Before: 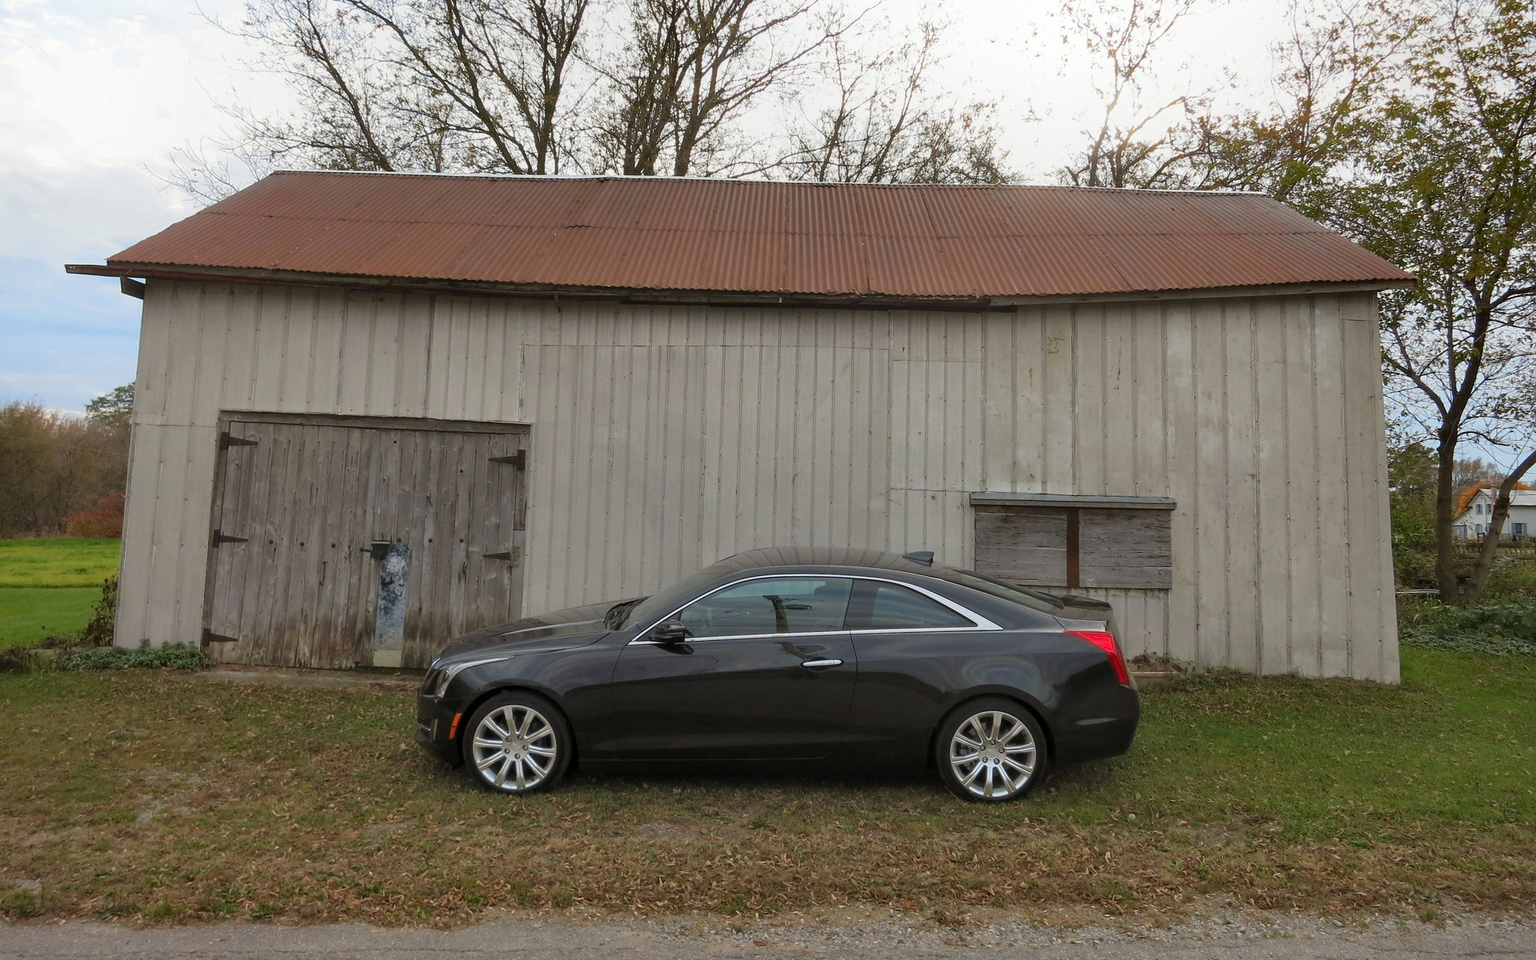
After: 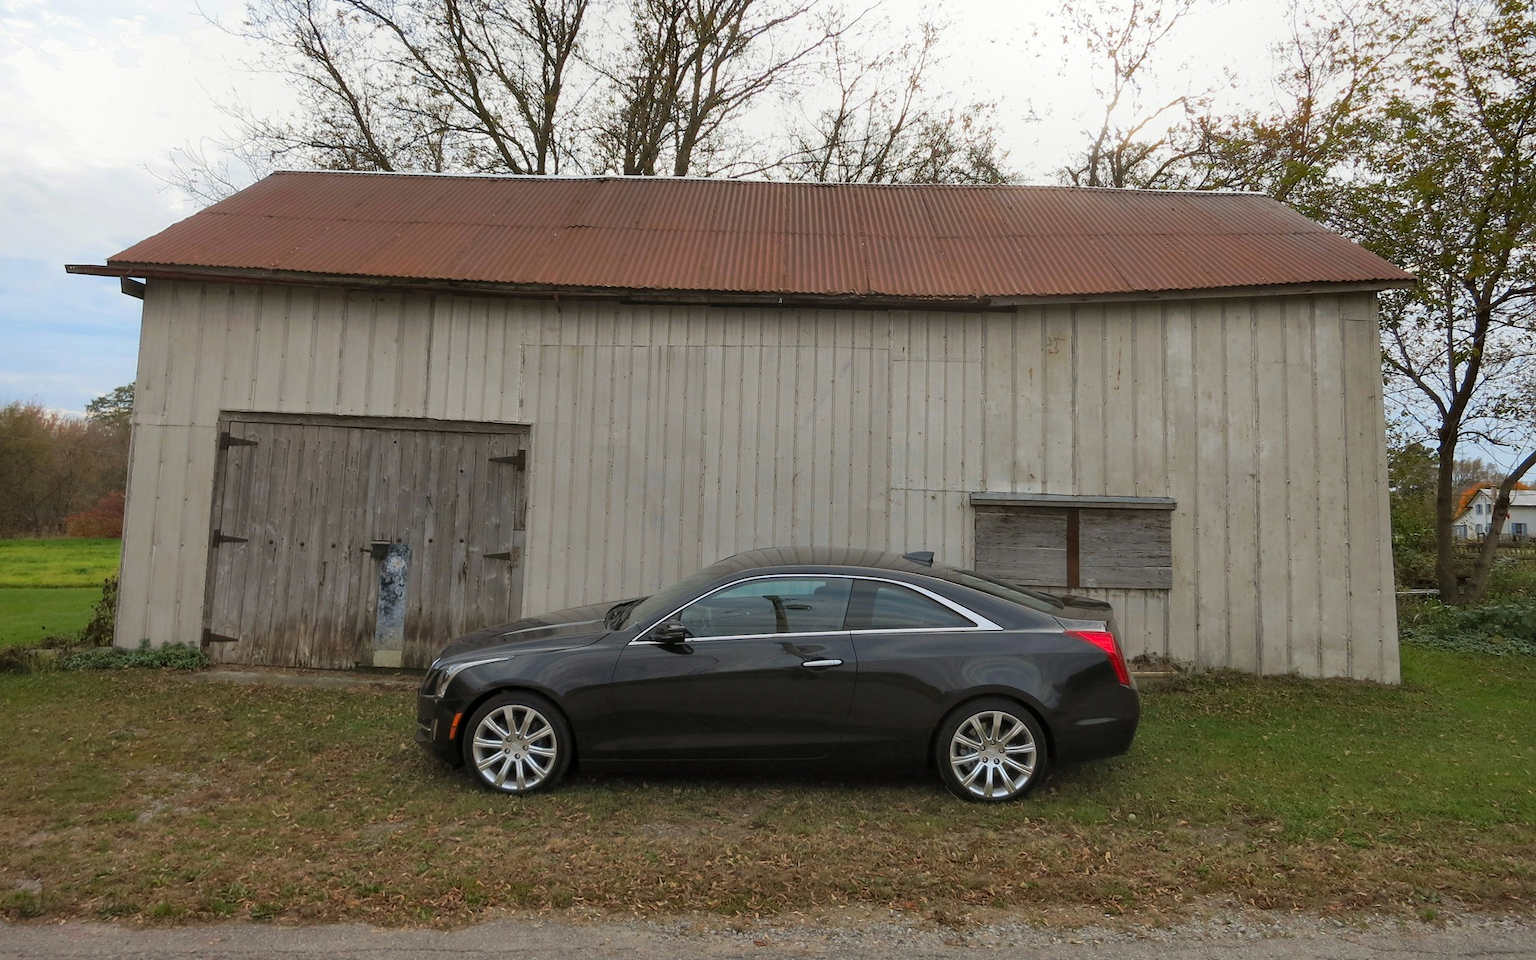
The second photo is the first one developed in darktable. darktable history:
tone curve: curves: ch0 [(0, 0) (0.003, 0.003) (0.011, 0.011) (0.025, 0.025) (0.044, 0.044) (0.069, 0.068) (0.1, 0.099) (0.136, 0.134) (0.177, 0.175) (0.224, 0.222) (0.277, 0.274) (0.335, 0.331) (0.399, 0.395) (0.468, 0.463) (0.543, 0.554) (0.623, 0.632) (0.709, 0.716) (0.801, 0.805) (0.898, 0.9) (1, 1)], preserve colors none
